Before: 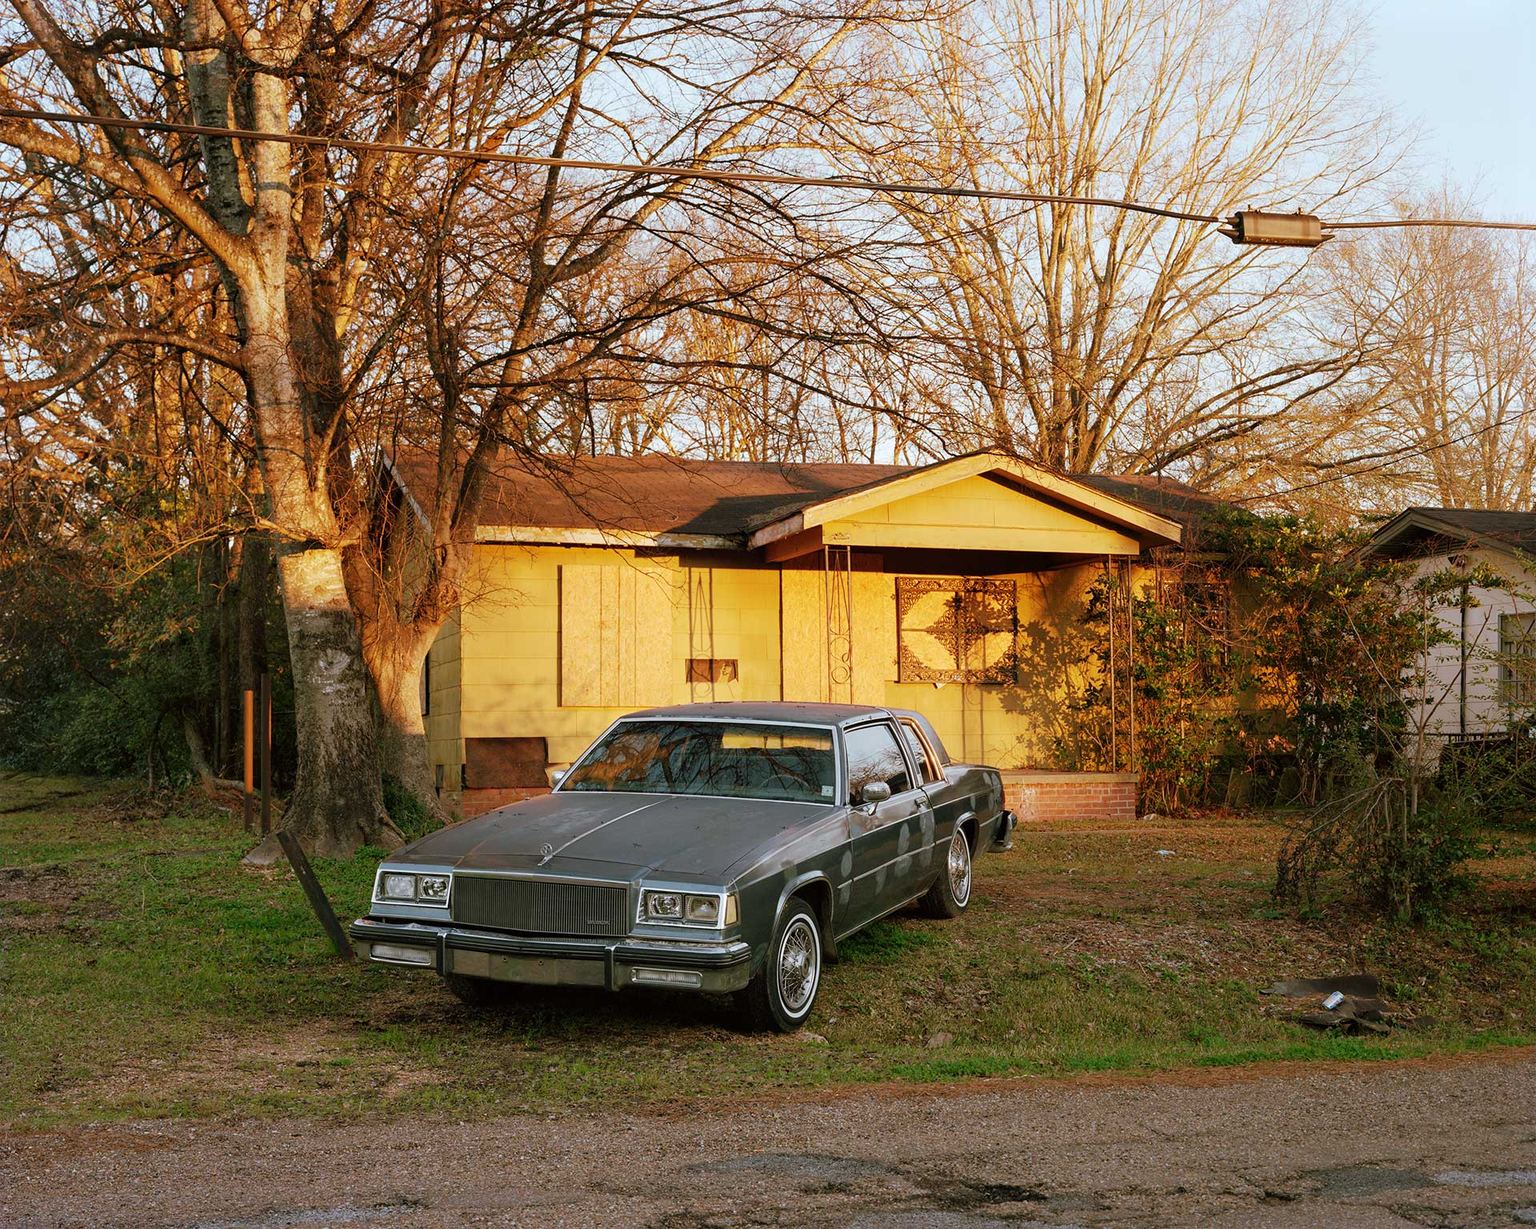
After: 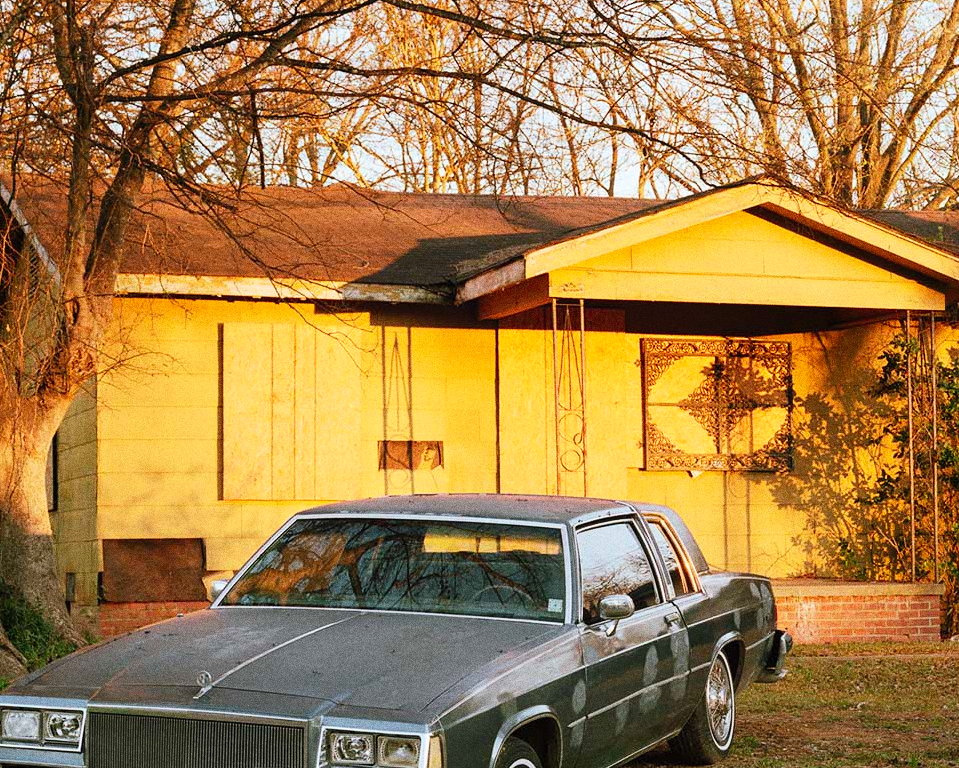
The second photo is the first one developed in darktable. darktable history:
crop: left 25%, top 25%, right 25%, bottom 25%
exposure: exposure -0.05 EV
contrast brightness saturation: contrast 0.2, brightness 0.16, saturation 0.22
grain: coarseness 0.09 ISO, strength 40%
